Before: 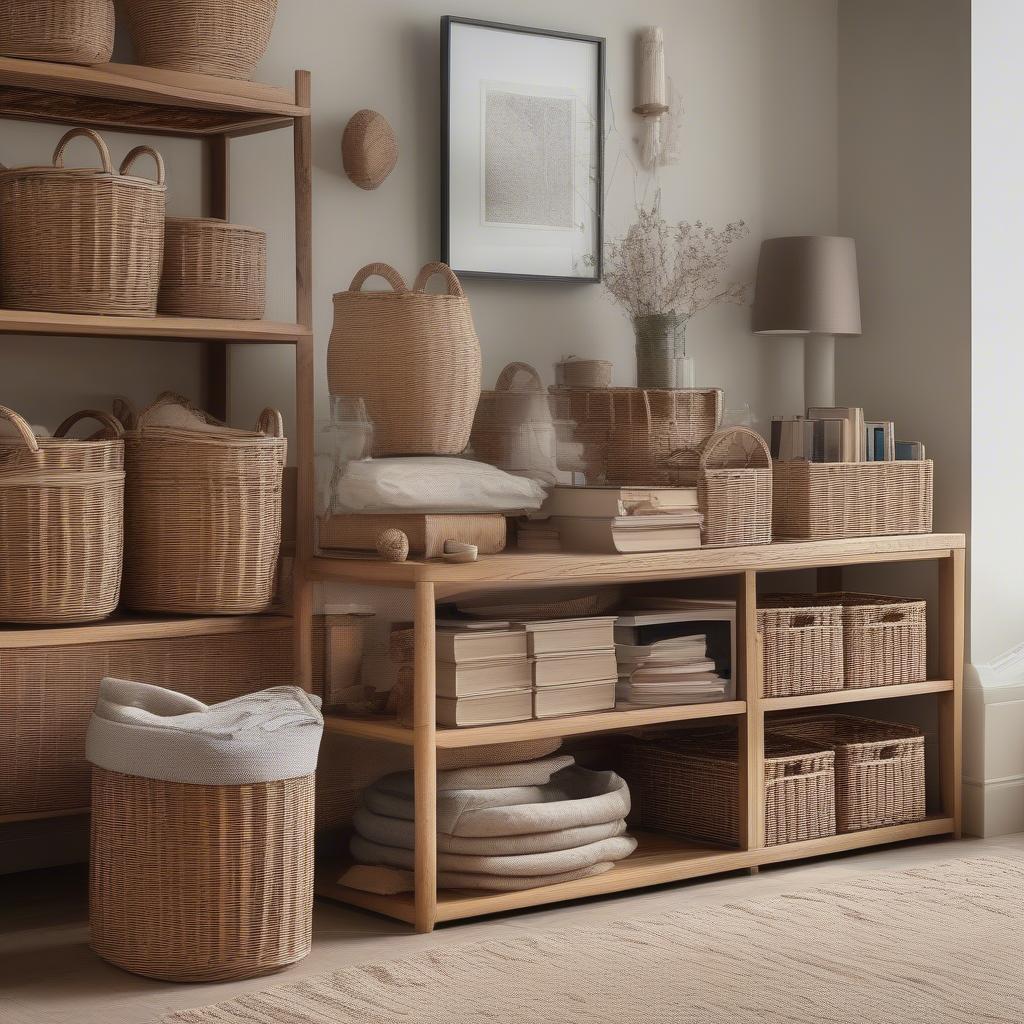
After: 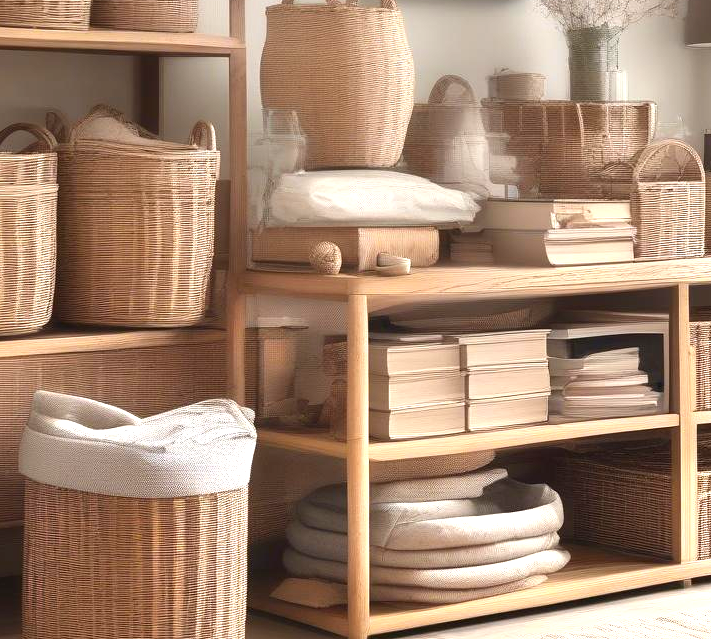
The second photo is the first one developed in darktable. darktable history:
crop: left 6.583%, top 28.062%, right 23.887%, bottom 8.711%
exposure: black level correction 0, exposure 1.2 EV, compensate highlight preservation false
tone equalizer: -8 EV -0.564 EV, smoothing diameter 24.78%, edges refinement/feathering 8.5, preserve details guided filter
